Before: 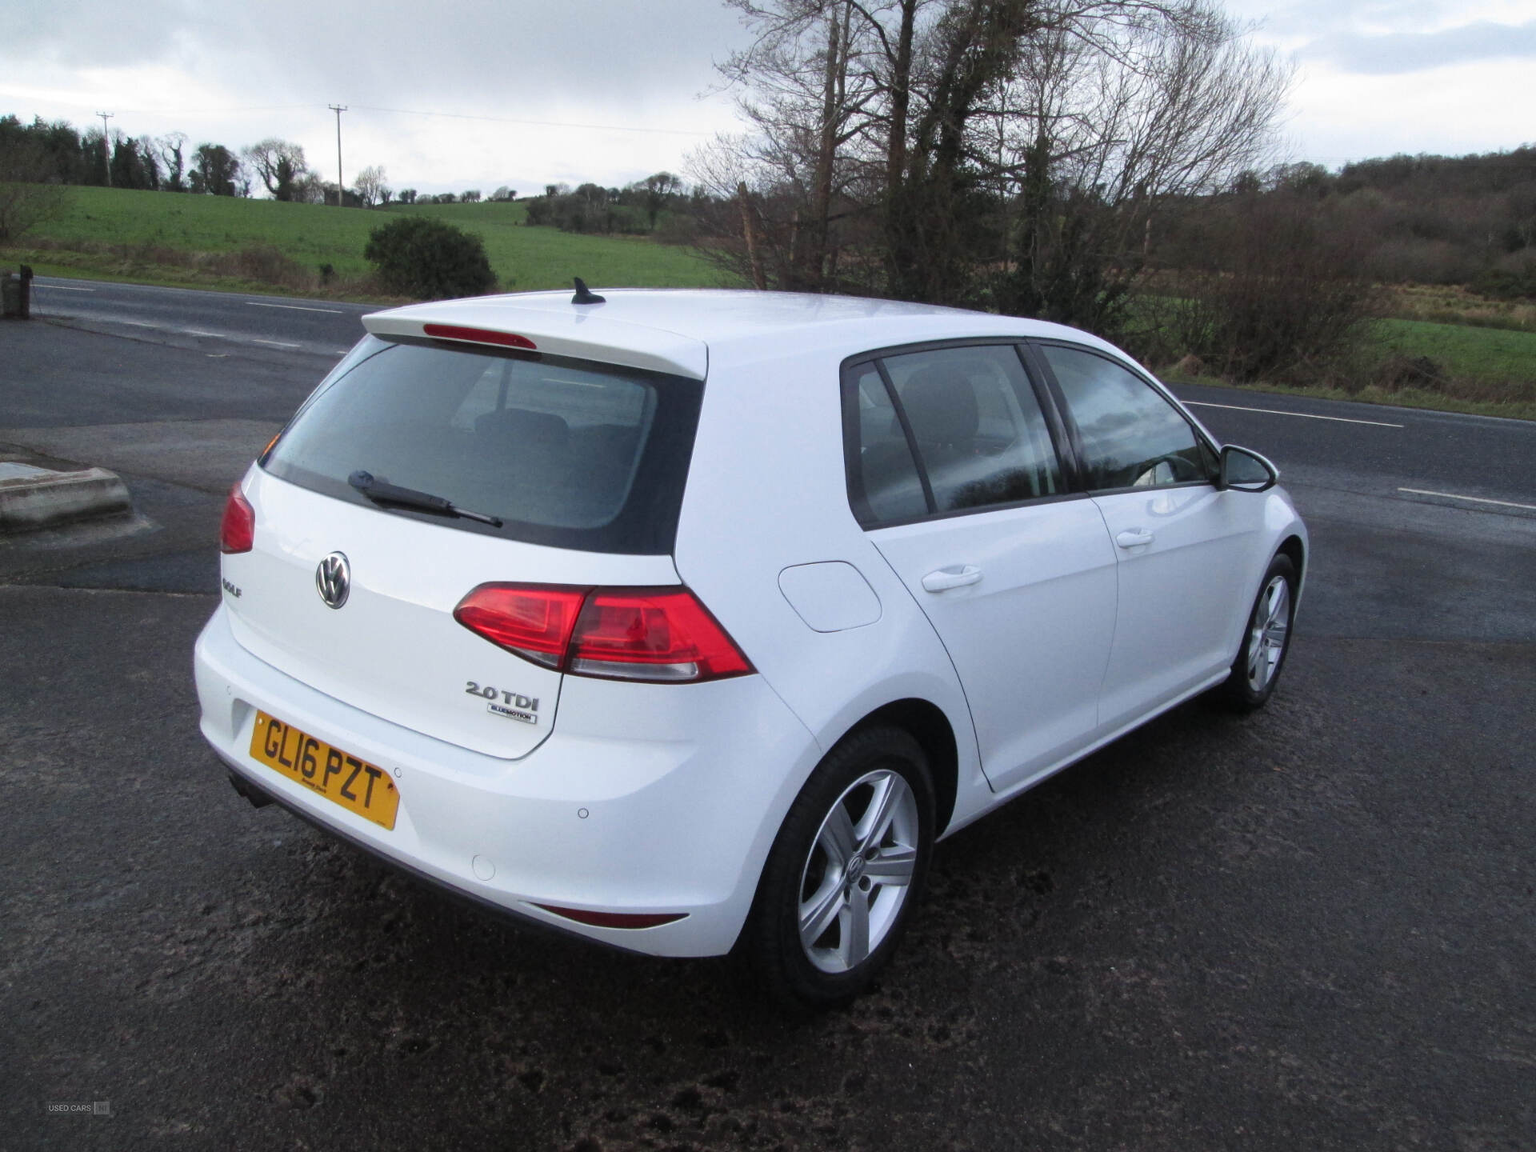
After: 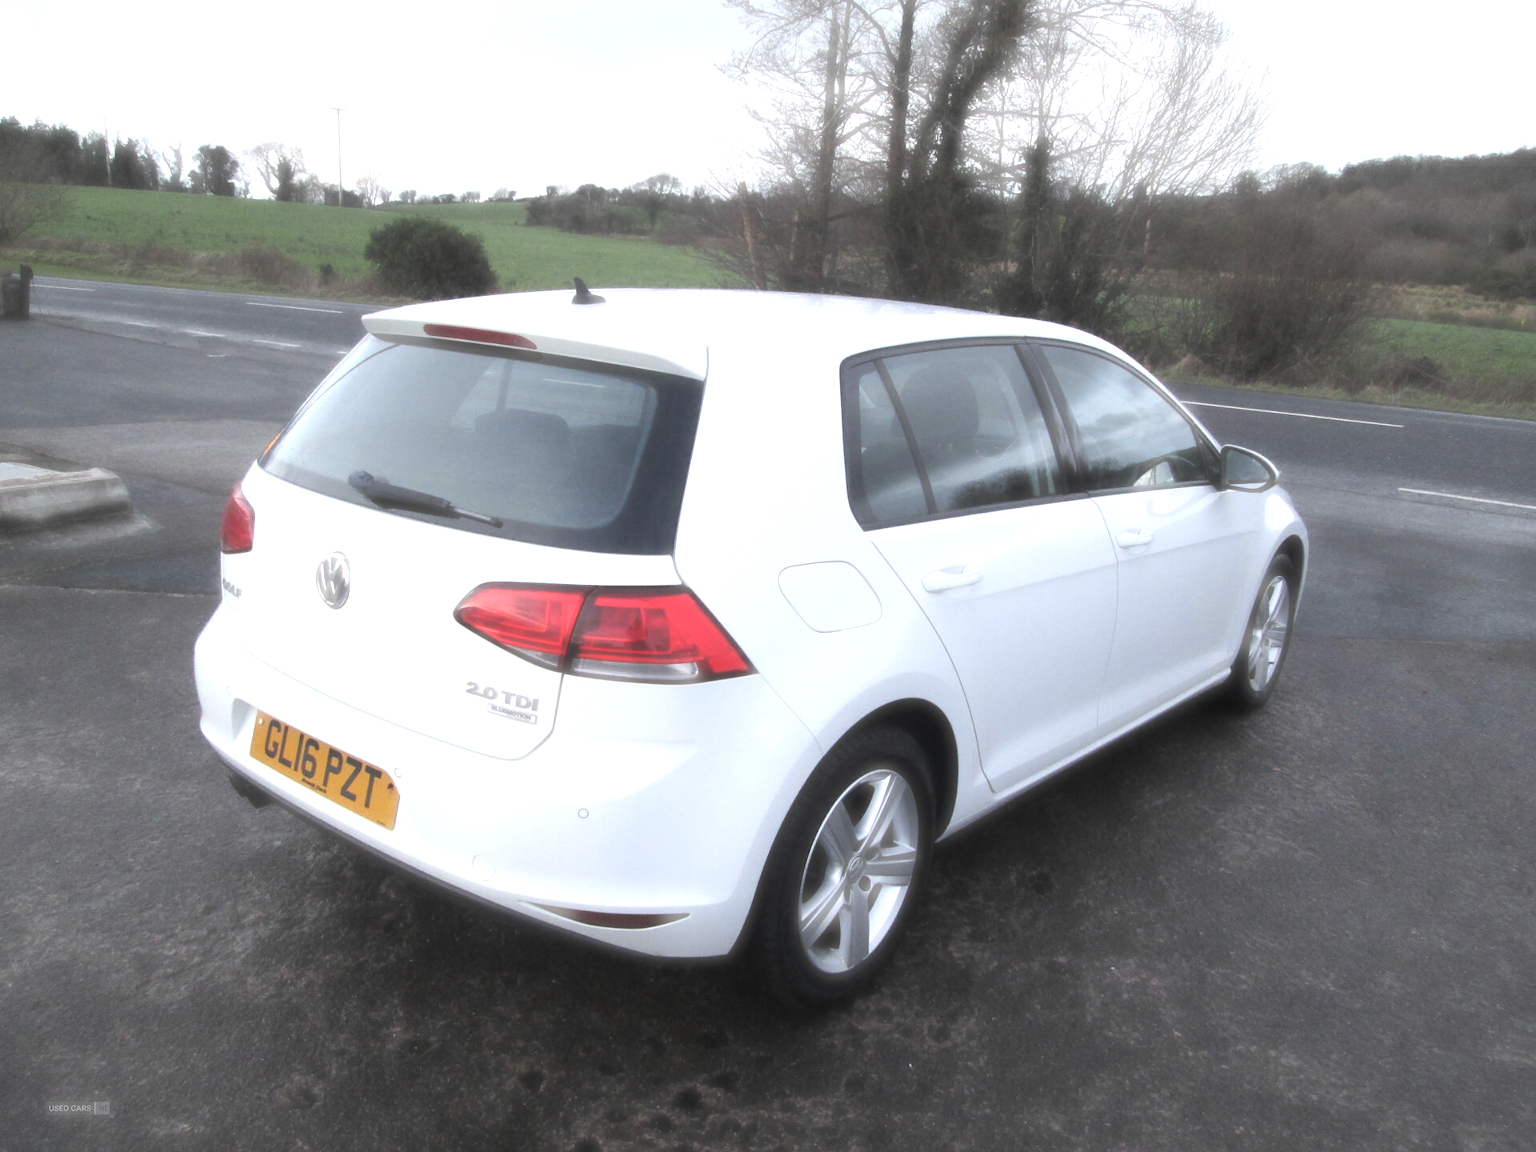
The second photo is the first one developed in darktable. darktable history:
exposure: exposure 0.557 EV, compensate highlight preservation false
haze removal: strength -0.894, distance 0.227, compatibility mode true, adaptive false
